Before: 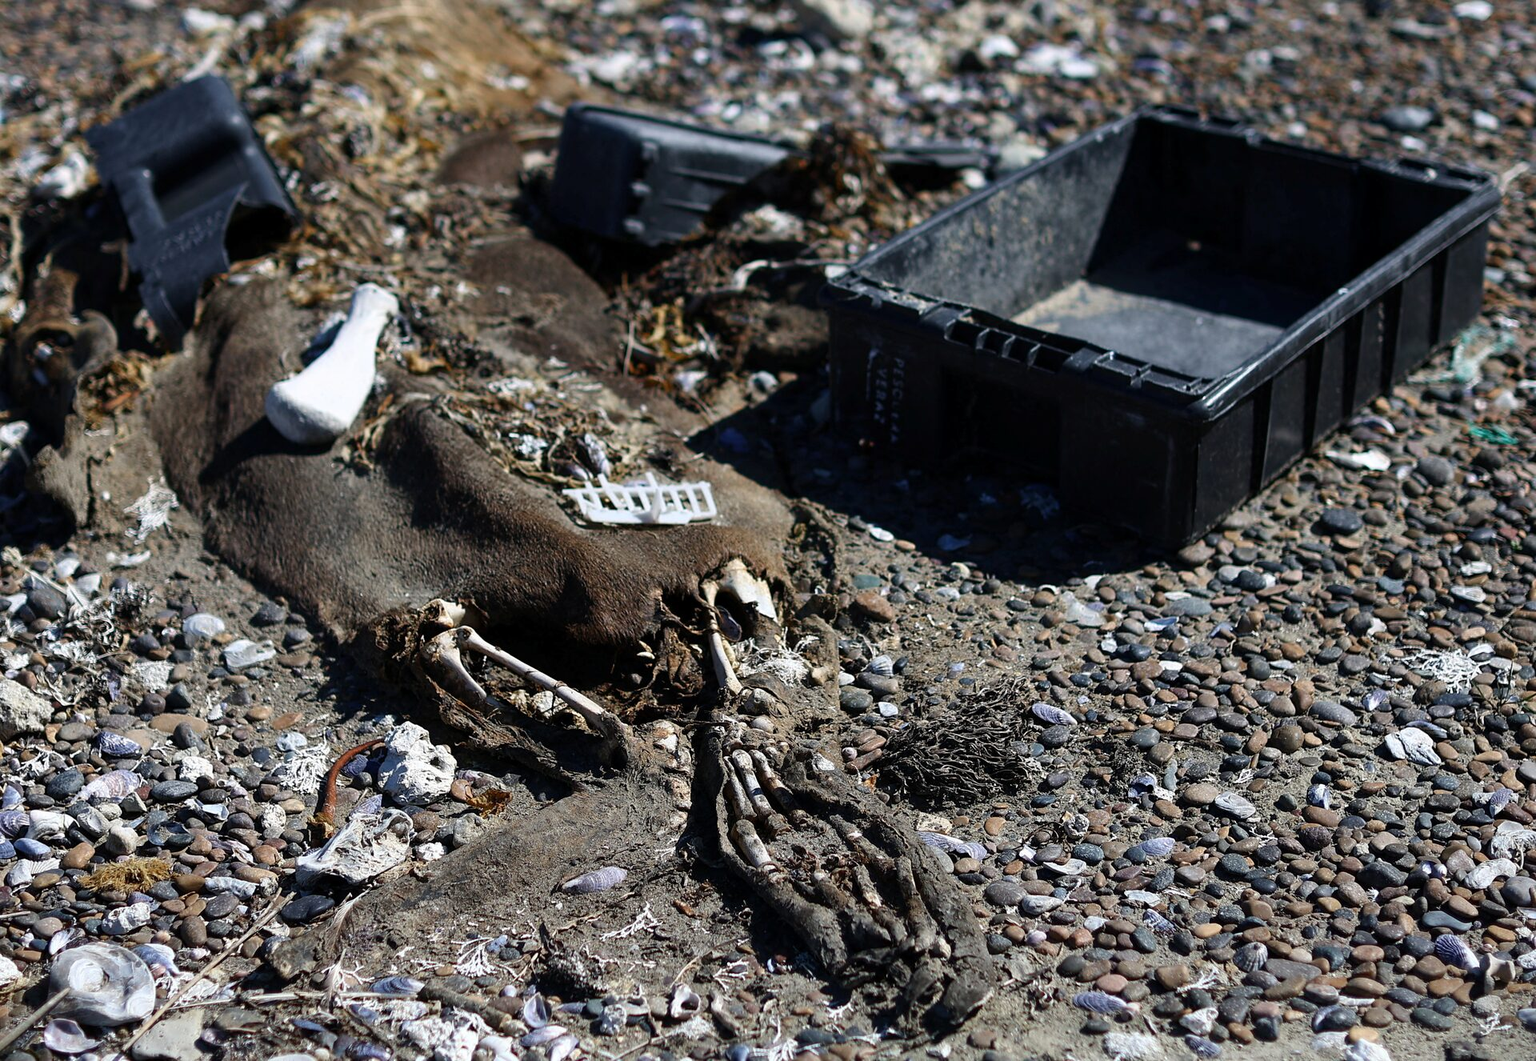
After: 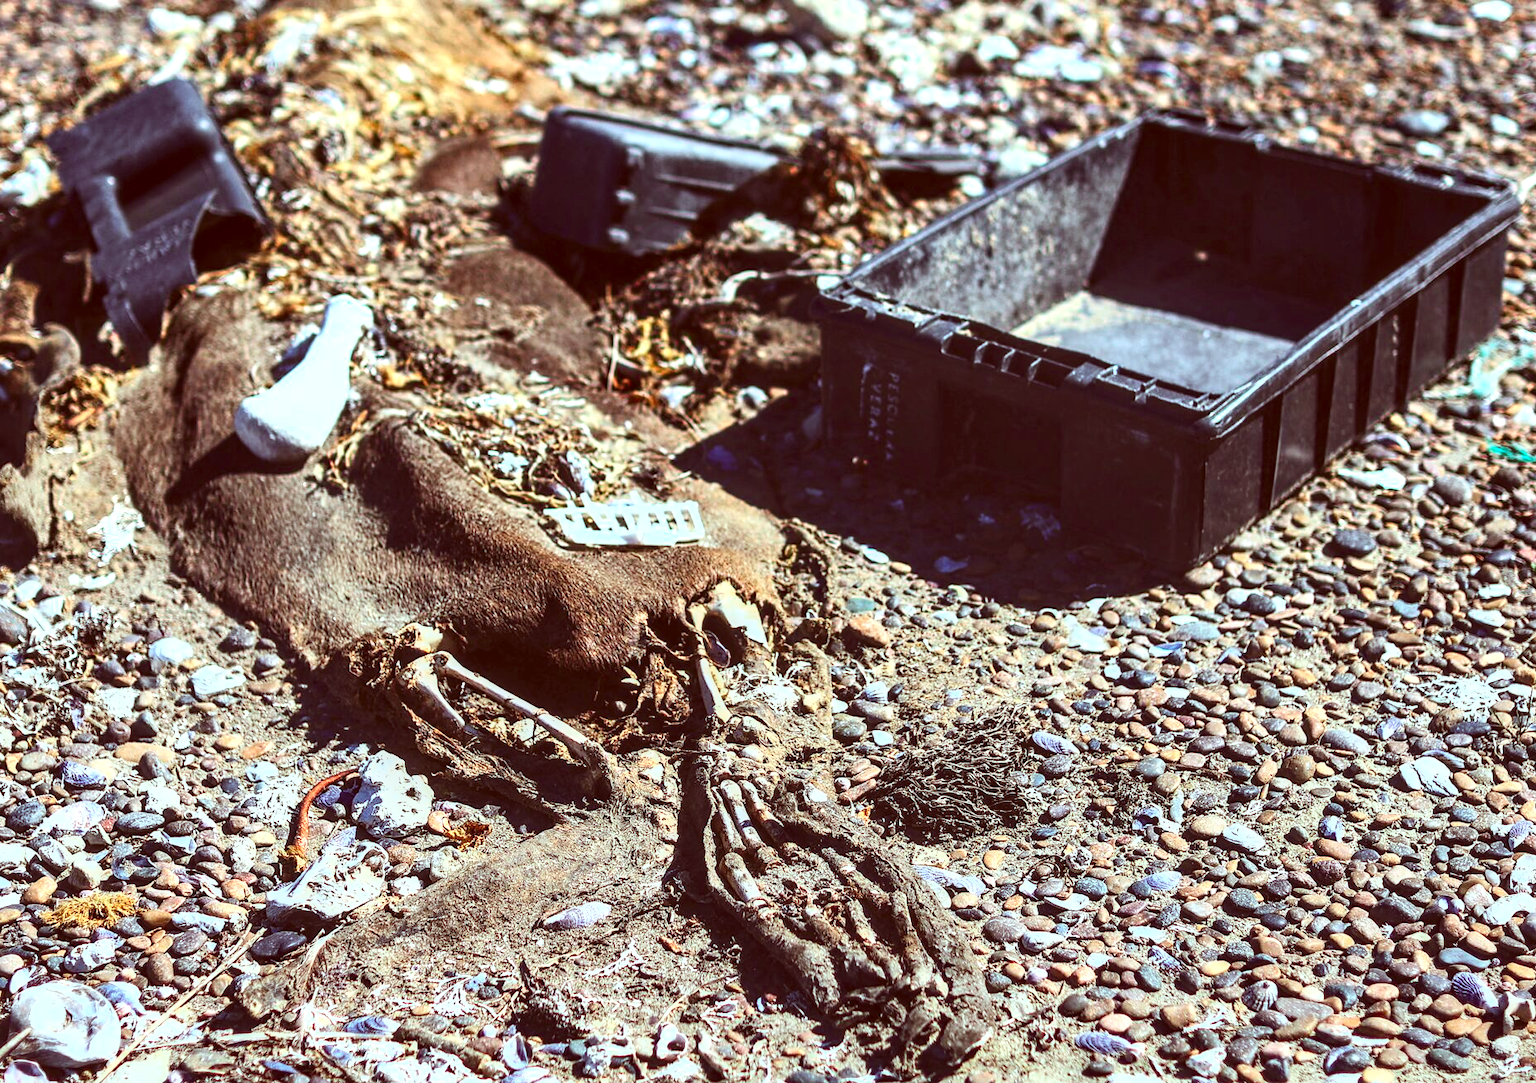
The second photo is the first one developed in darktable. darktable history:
shadows and highlights: shadows 24.97, highlights -48.19, soften with gaussian
crop and rotate: left 2.635%, right 1.234%, bottom 1.857%
contrast brightness saturation: contrast 0.226, brightness 0.097, saturation 0.285
exposure: black level correction -0.005, exposure 1.004 EV, compensate highlight preservation false
color correction: highlights a* -7.05, highlights b* -0.161, shadows a* 20.68, shadows b* 12
local contrast: detail 142%
color zones: curves: ch0 [(0, 0.465) (0.092, 0.596) (0.289, 0.464) (0.429, 0.453) (0.571, 0.464) (0.714, 0.455) (0.857, 0.462) (1, 0.465)]
